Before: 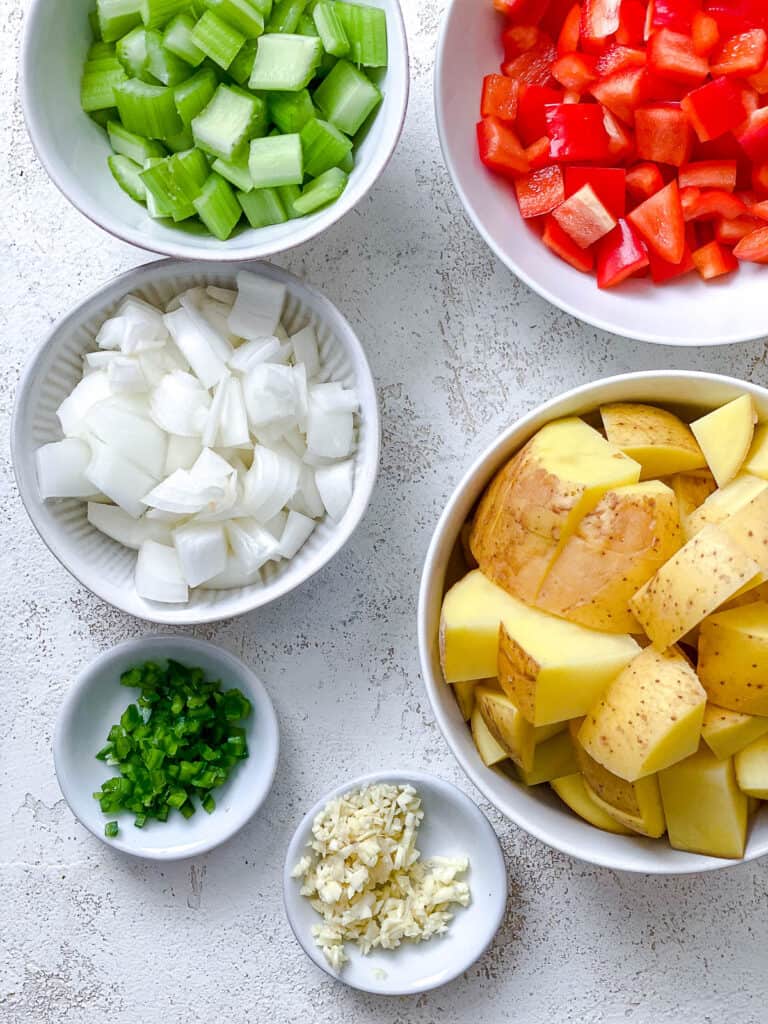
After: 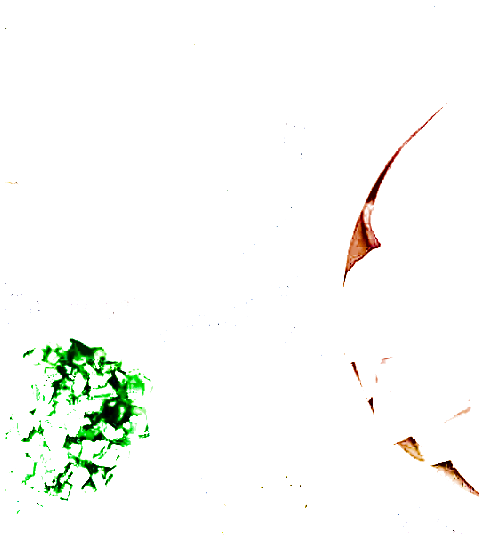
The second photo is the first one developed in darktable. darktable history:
crop: left 12.869%, top 31.395%, right 24.743%, bottom 15.795%
sharpen: on, module defaults
filmic rgb: black relative exposure -6.47 EV, white relative exposure 2.42 EV, target white luminance 99.914%, hardness 5.29, latitude 0.498%, contrast 1.419, highlights saturation mix 3.03%, color science v6 (2022)
exposure: black level correction 0, exposure 3.953 EV, compensate highlight preservation false
tone equalizer: -8 EV -0.723 EV, -7 EV -0.726 EV, -6 EV -0.609 EV, -5 EV -0.379 EV, -3 EV 0.372 EV, -2 EV 0.6 EV, -1 EV 0.699 EV, +0 EV 0.774 EV
shadows and highlights: soften with gaussian
